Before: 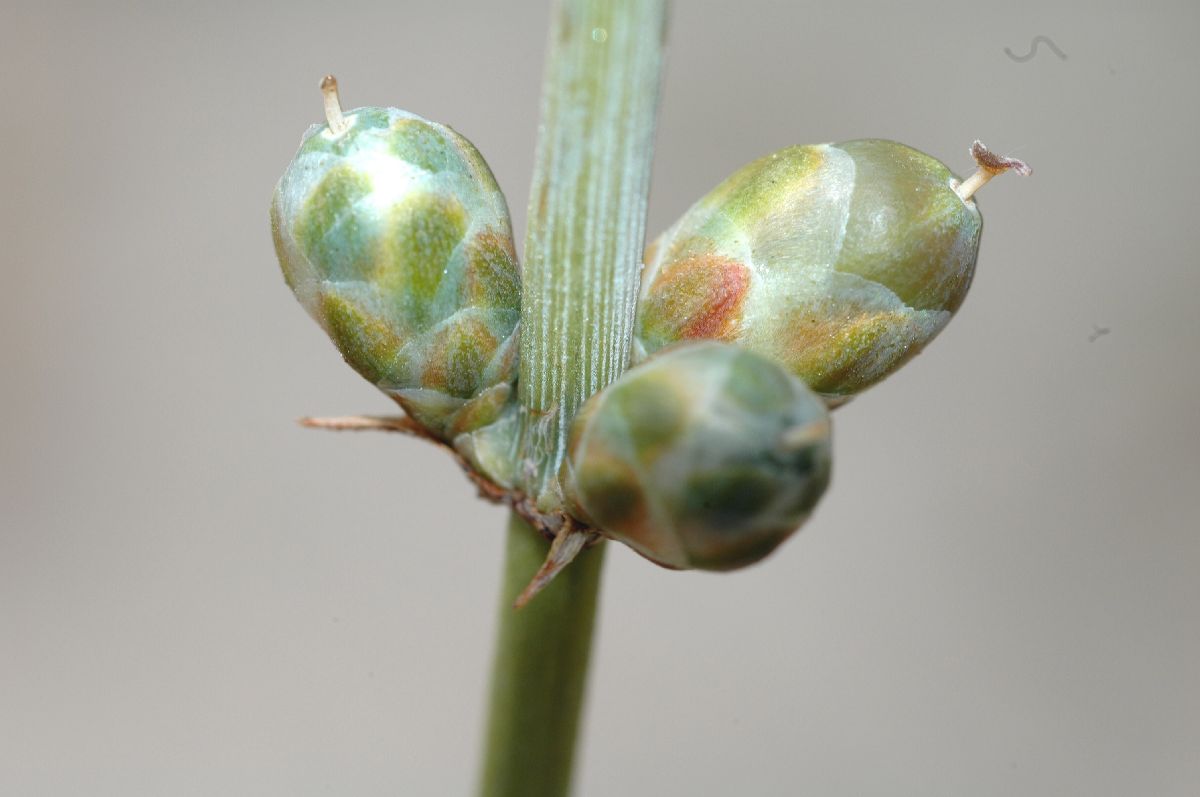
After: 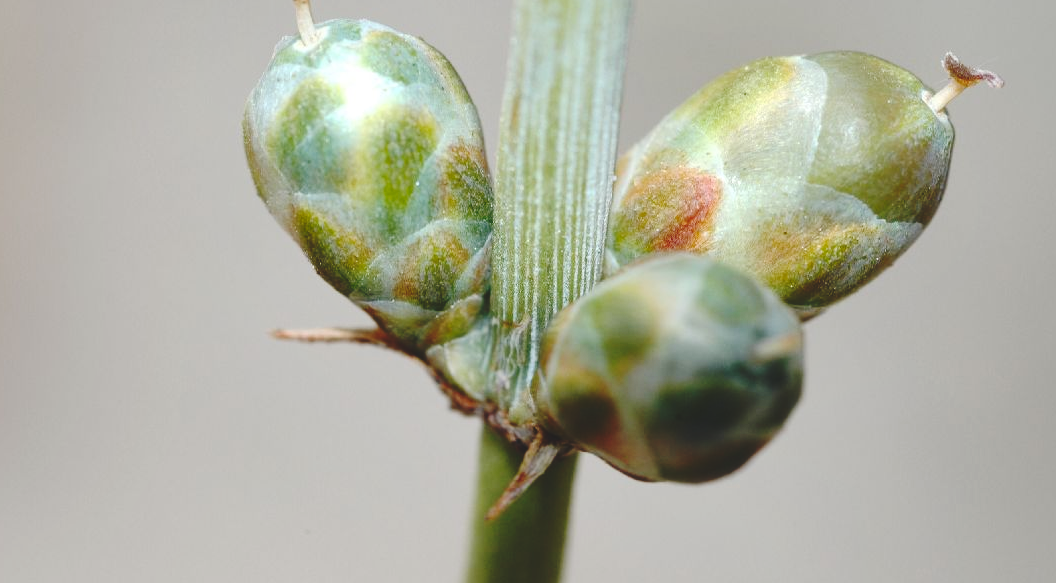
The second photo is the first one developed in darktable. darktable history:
local contrast: mode bilateral grid, contrast 20, coarseness 50, detail 121%, midtone range 0.2
exposure: exposure -0.109 EV, compensate highlight preservation false
crop and rotate: left 2.364%, top 11.069%, right 9.586%, bottom 15.775%
base curve: curves: ch0 [(0, 0.024) (0.055, 0.065) (0.121, 0.166) (0.236, 0.319) (0.693, 0.726) (1, 1)], preserve colors none
contrast brightness saturation: contrast 0.13, brightness -0.046, saturation 0.161
